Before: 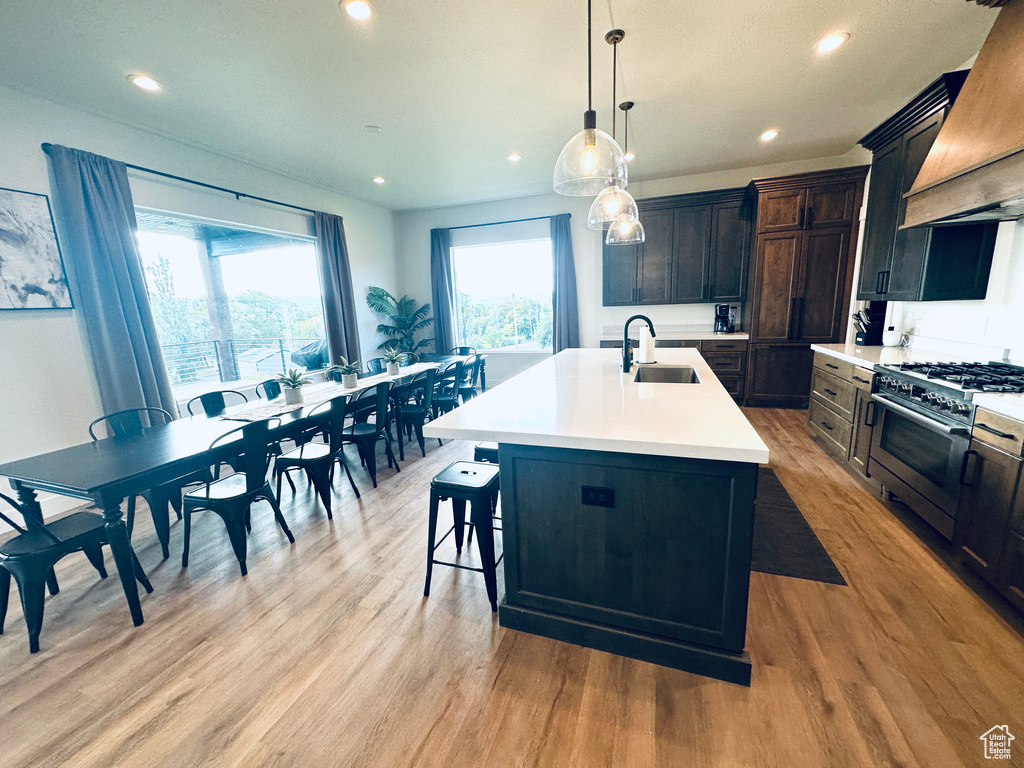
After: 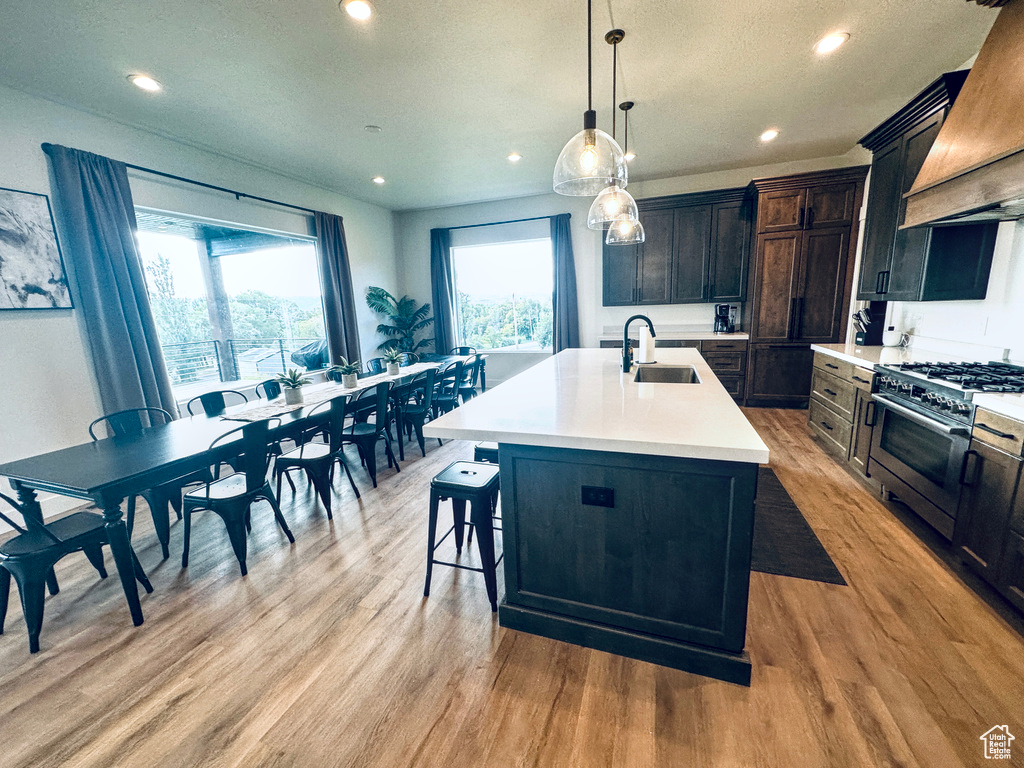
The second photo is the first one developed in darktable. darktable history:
color correction: highlights a* 0.027, highlights b* -0.524
exposure: compensate highlight preservation false
shadows and highlights: shadows 52.89, soften with gaussian
local contrast: detail 130%
